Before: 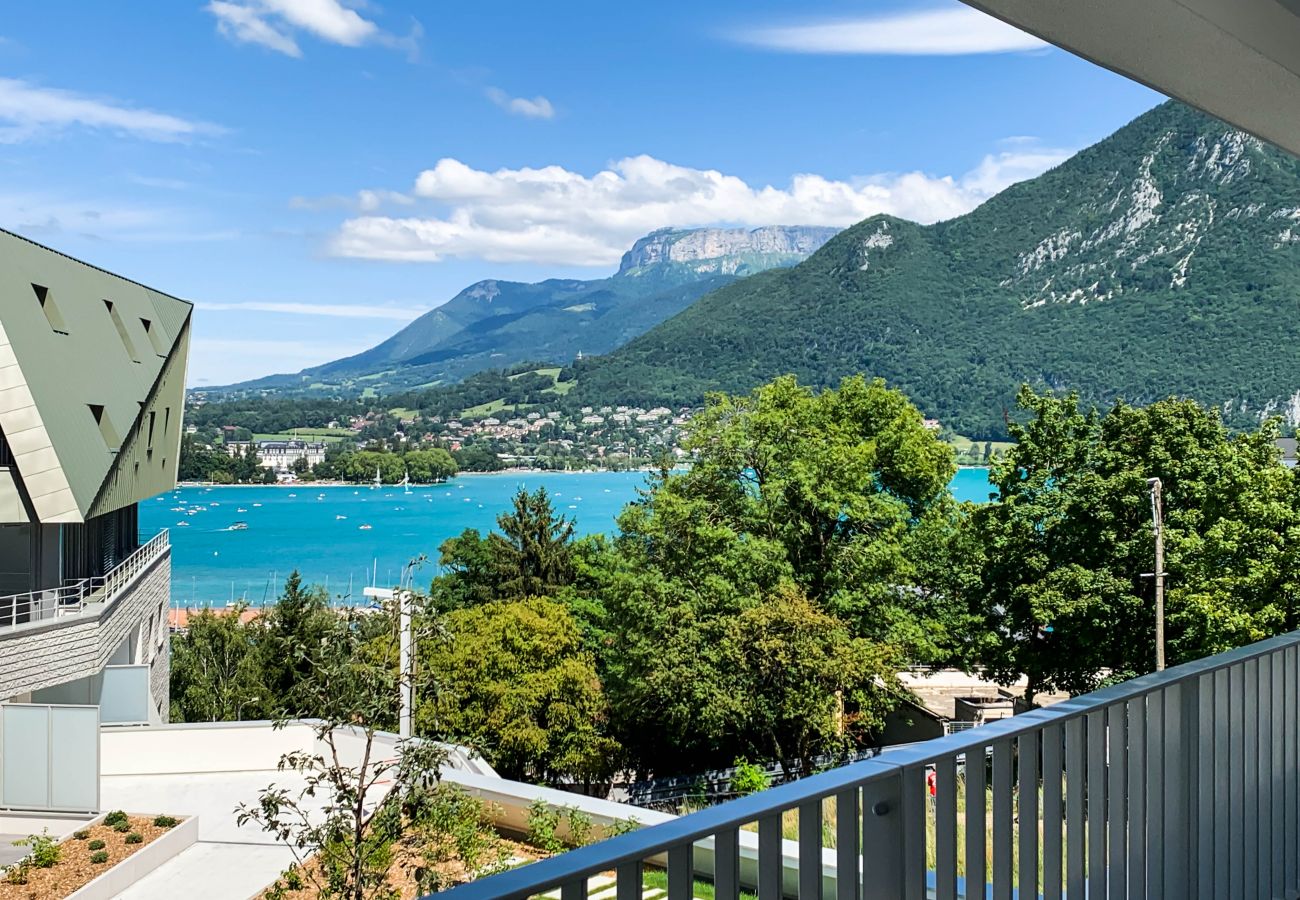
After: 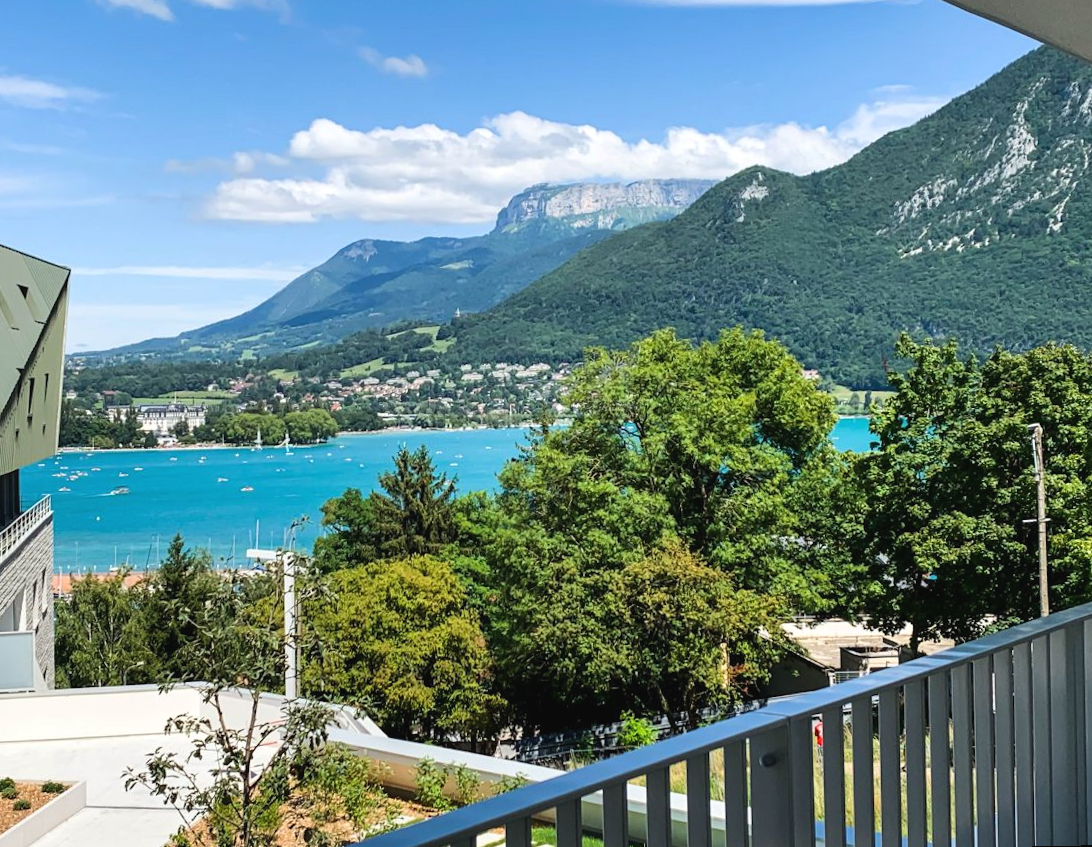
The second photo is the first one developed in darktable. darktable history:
rotate and perspective: rotation -1.17°, automatic cropping off
crop: left 9.807%, top 6.259%, right 7.334%, bottom 2.177%
exposure: black level correction -0.003, exposure 0.04 EV
